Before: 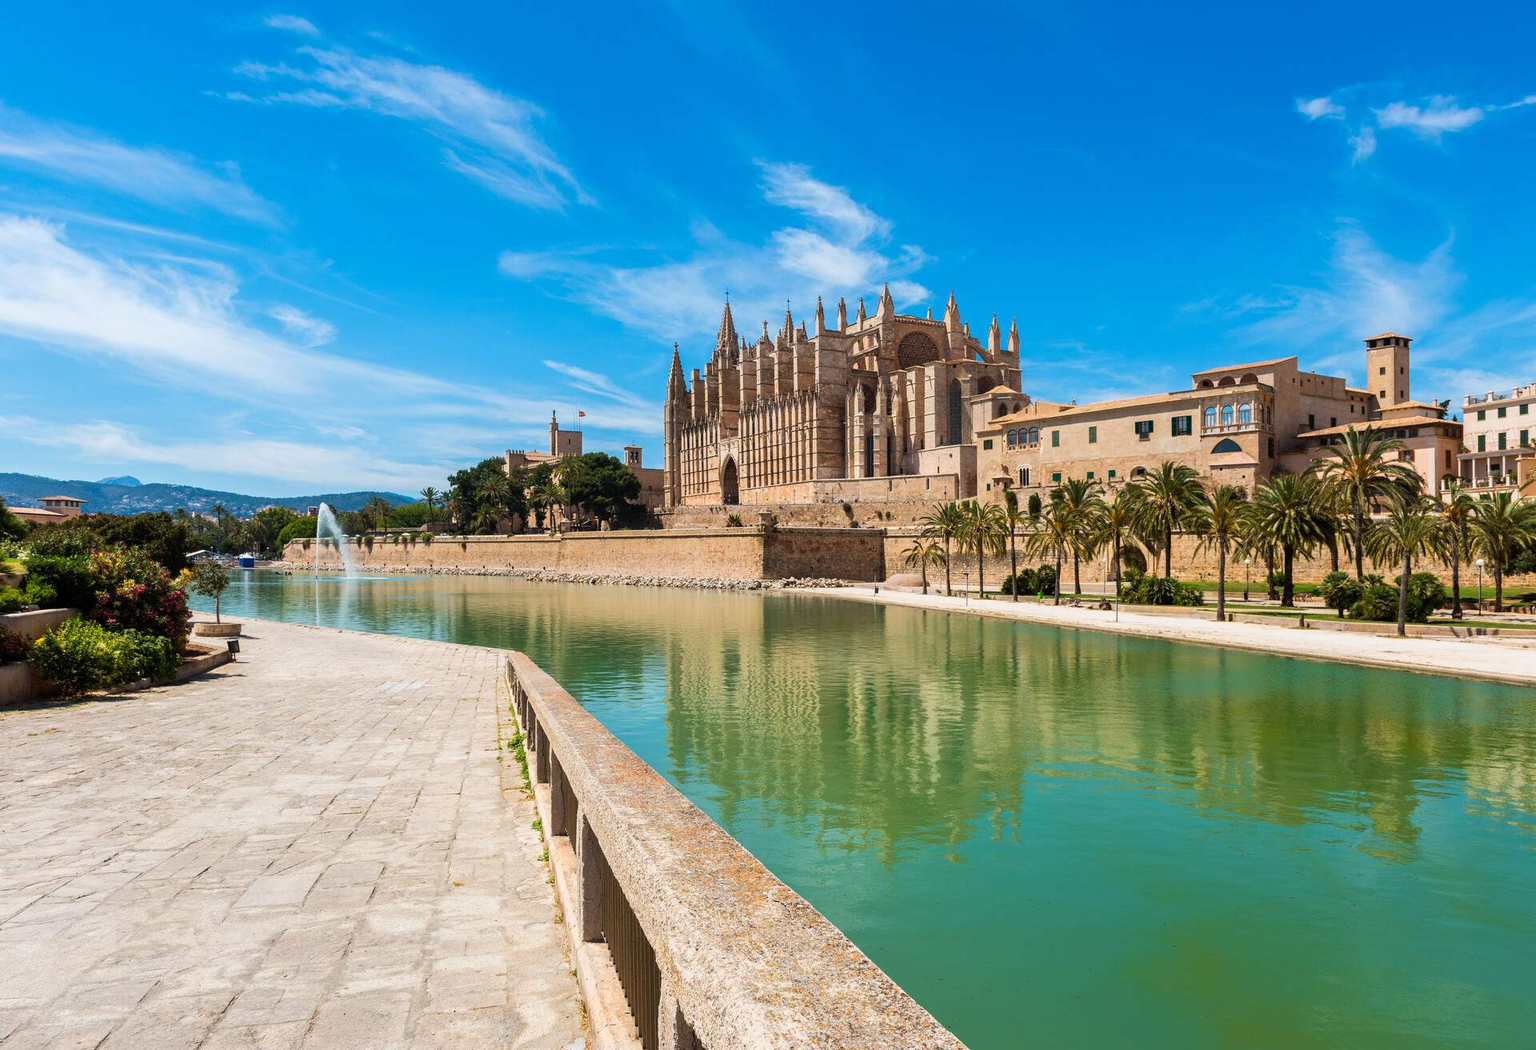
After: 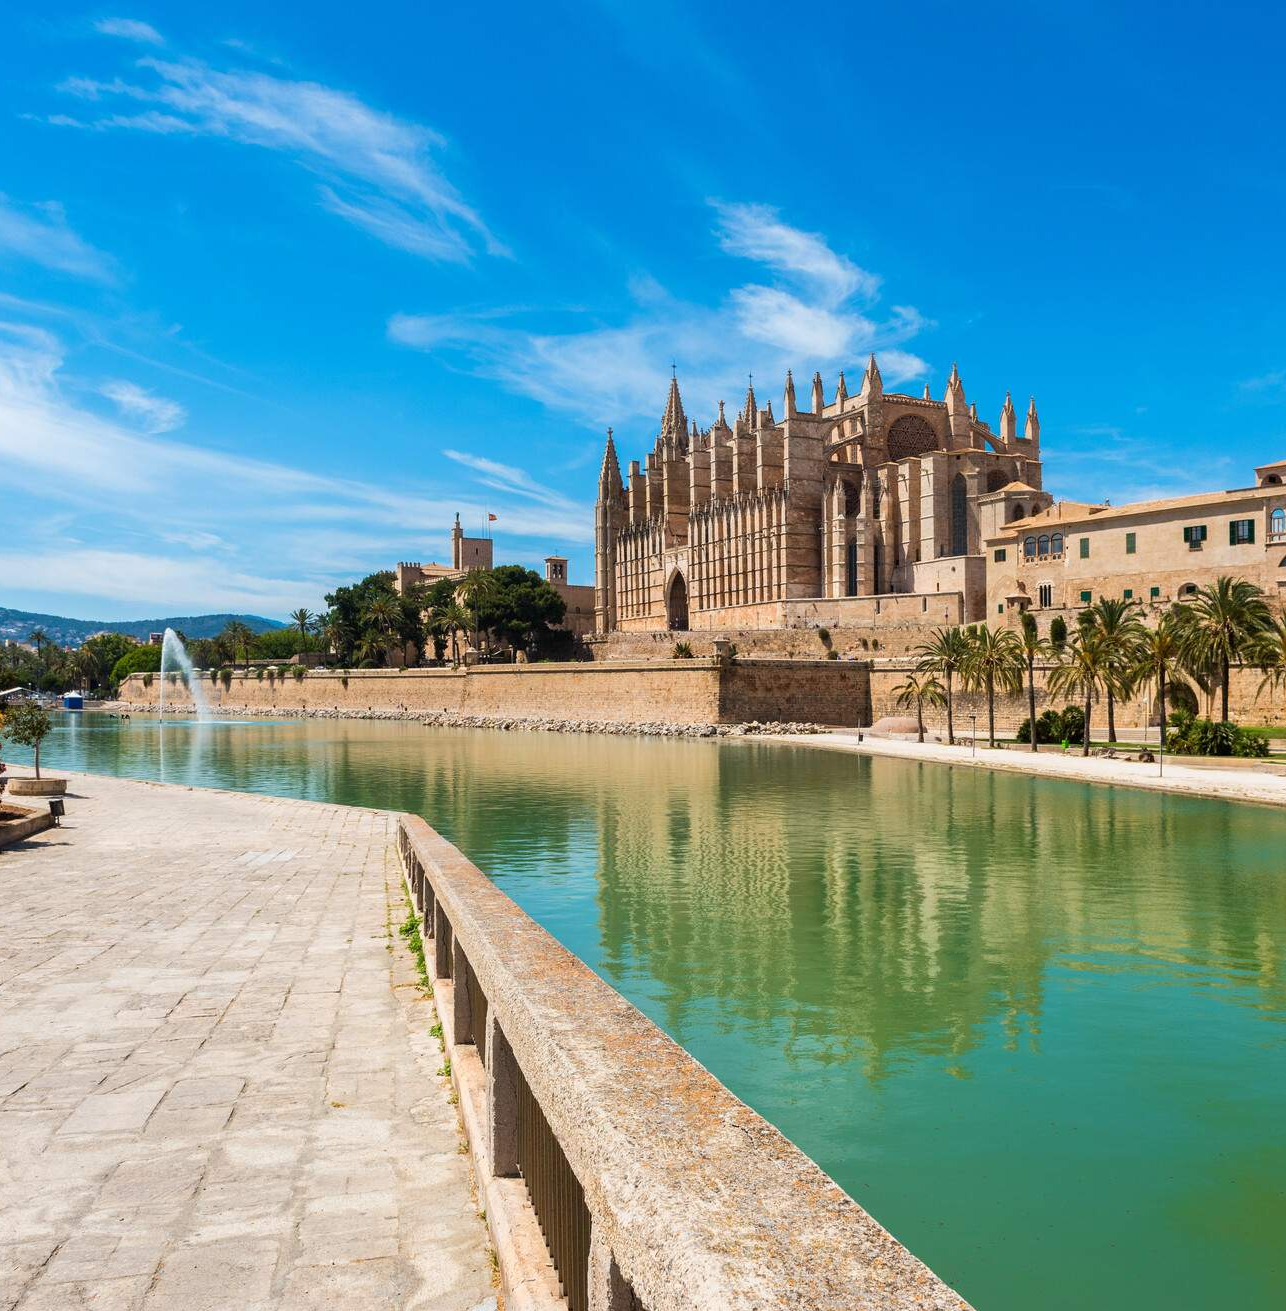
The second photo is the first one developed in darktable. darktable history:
crop and rotate: left 12.277%, right 20.719%
